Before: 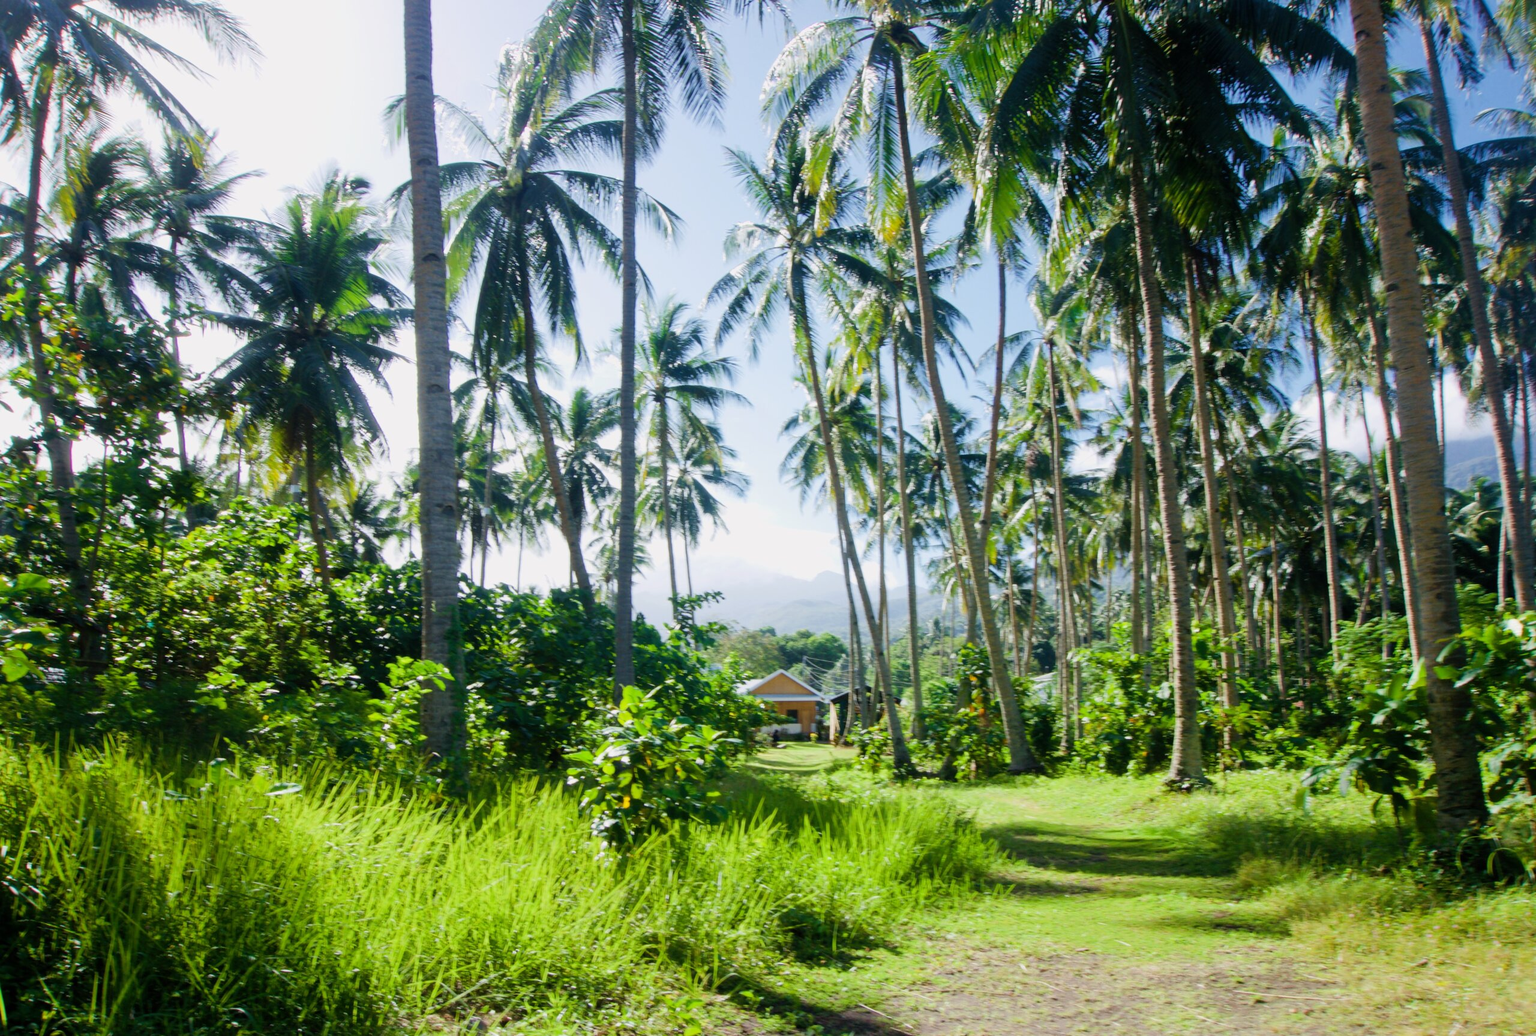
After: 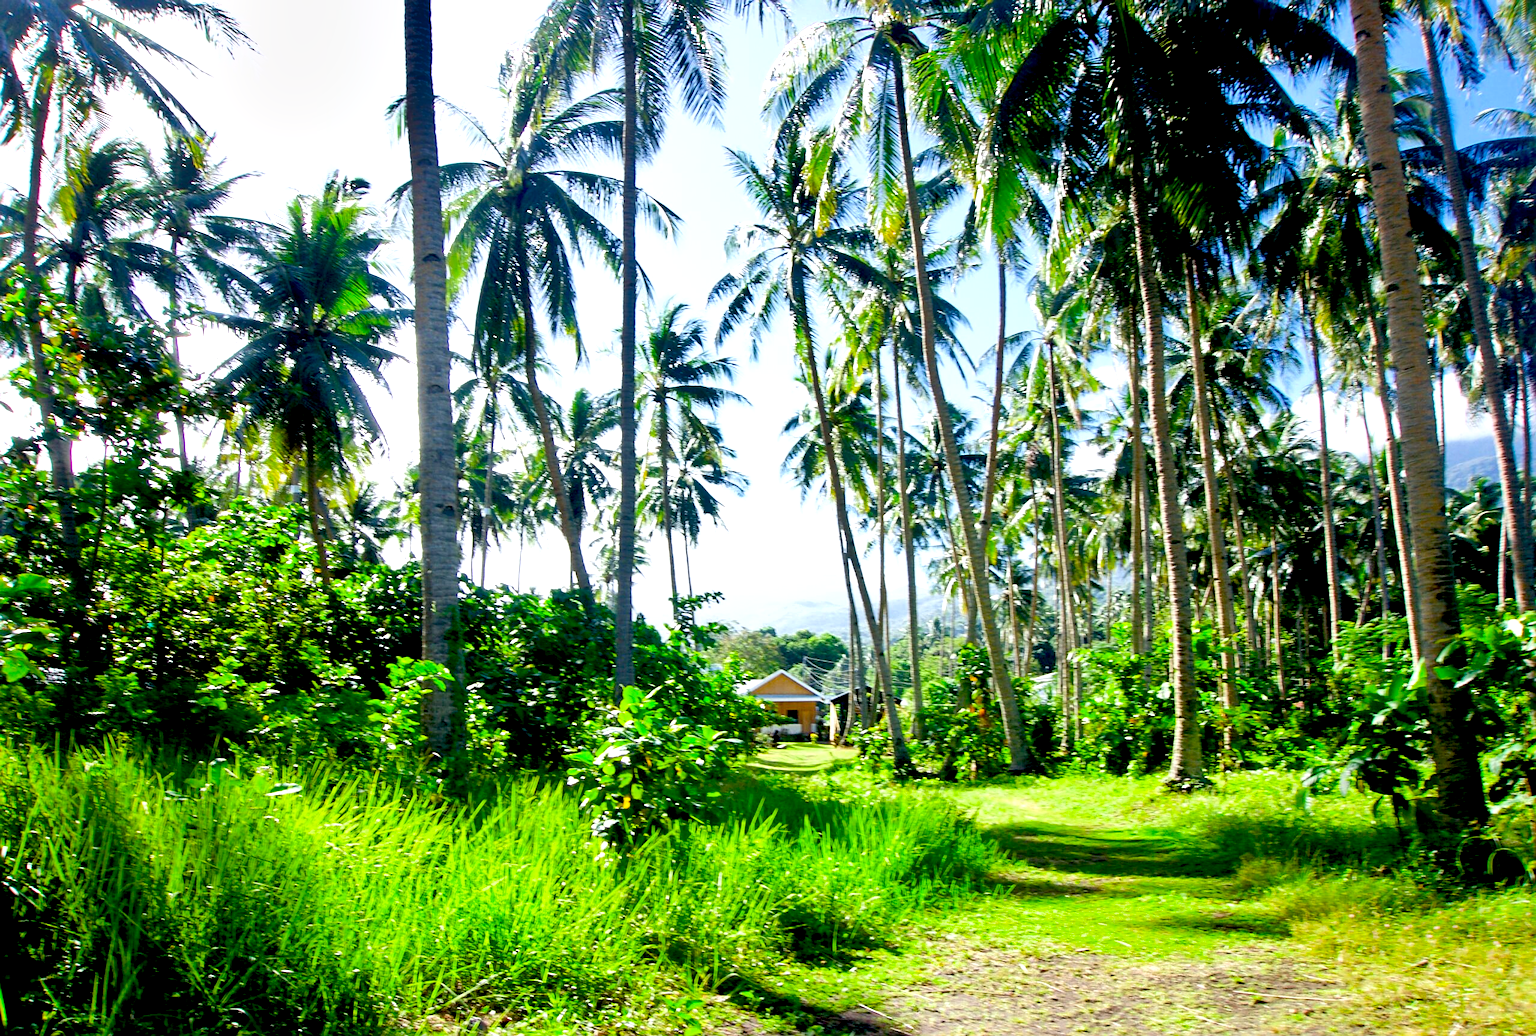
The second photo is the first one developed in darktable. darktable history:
exposure: black level correction 0.012, exposure 0.7 EV, compensate exposure bias true, compensate highlight preservation false
vibrance: vibrance 100%
shadows and highlights: shadows 12, white point adjustment 1.2, soften with gaussian
sharpen: on, module defaults
